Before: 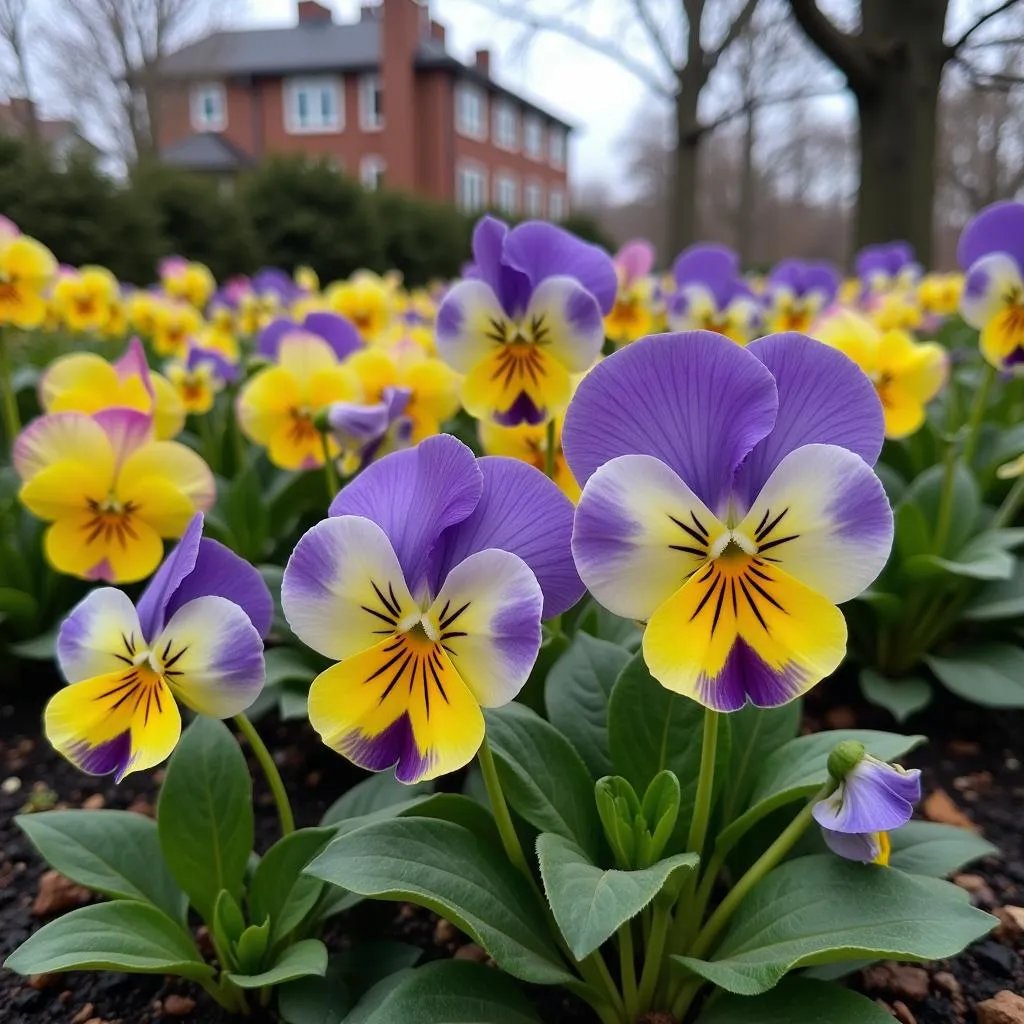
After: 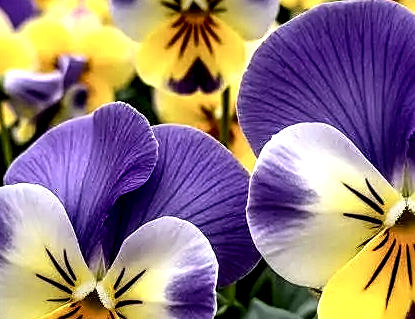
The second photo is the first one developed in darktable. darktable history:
sharpen: on, module defaults
local contrast: highlights 110%, shadows 42%, detail 293%
crop: left 31.823%, top 32.473%, right 27.553%, bottom 36.289%
exposure: compensate highlight preservation false
shadows and highlights: on, module defaults
